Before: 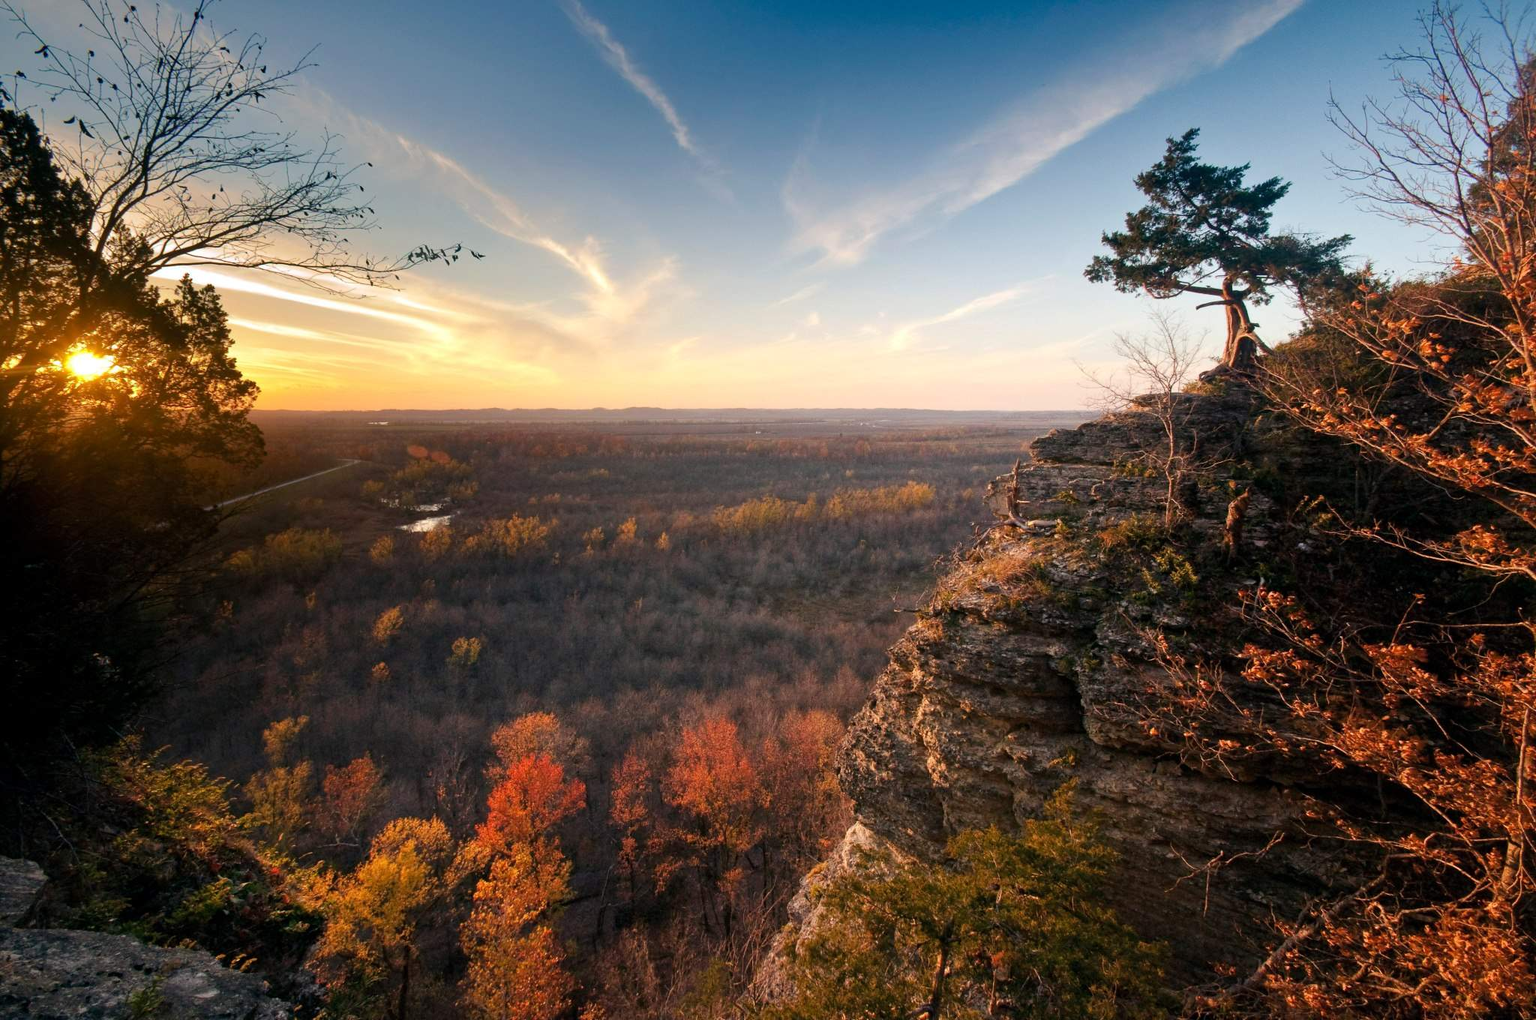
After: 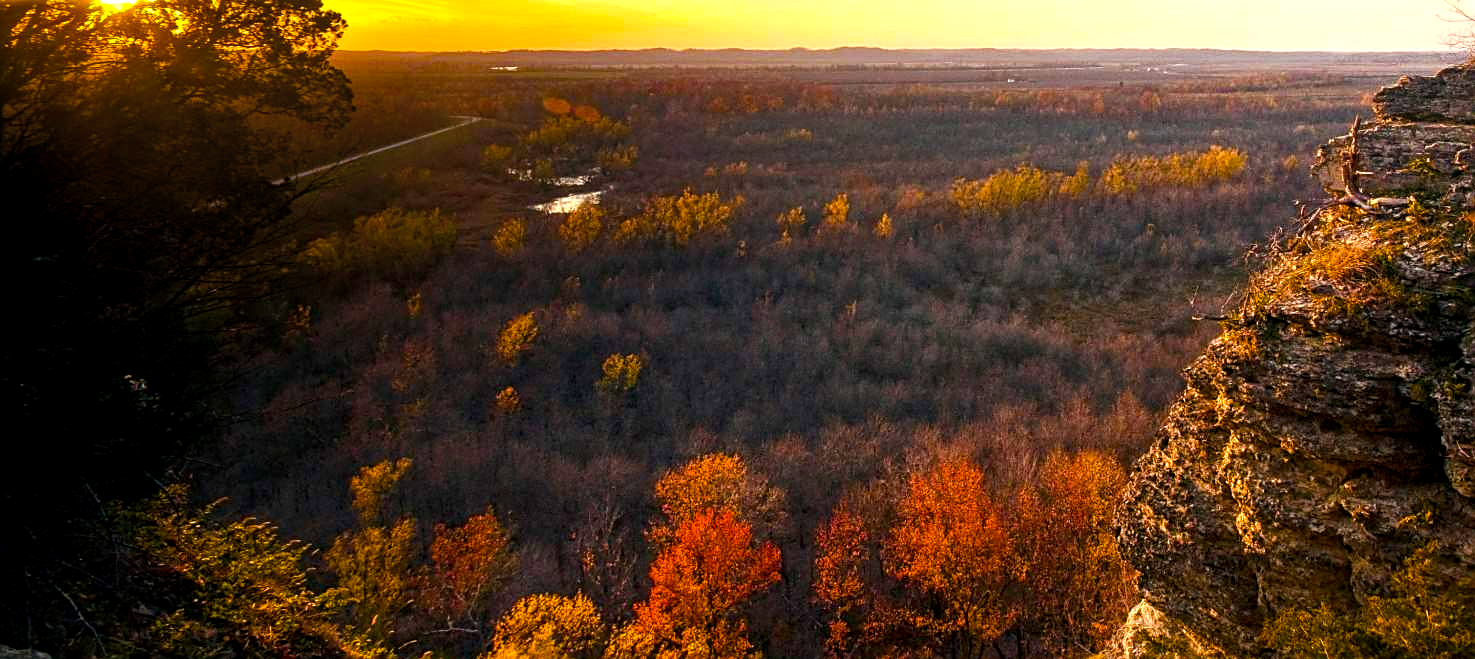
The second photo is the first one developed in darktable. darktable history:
crop: top 36.498%, right 27.964%, bottom 14.995%
local contrast: on, module defaults
sharpen: on, module defaults
color balance rgb: linear chroma grading › global chroma 9%, perceptual saturation grading › global saturation 36%, perceptual saturation grading › shadows 35%, perceptual brilliance grading › global brilliance 15%, perceptual brilliance grading › shadows -35%, global vibrance 15%
exposure: black level correction 0.001, compensate highlight preservation false
